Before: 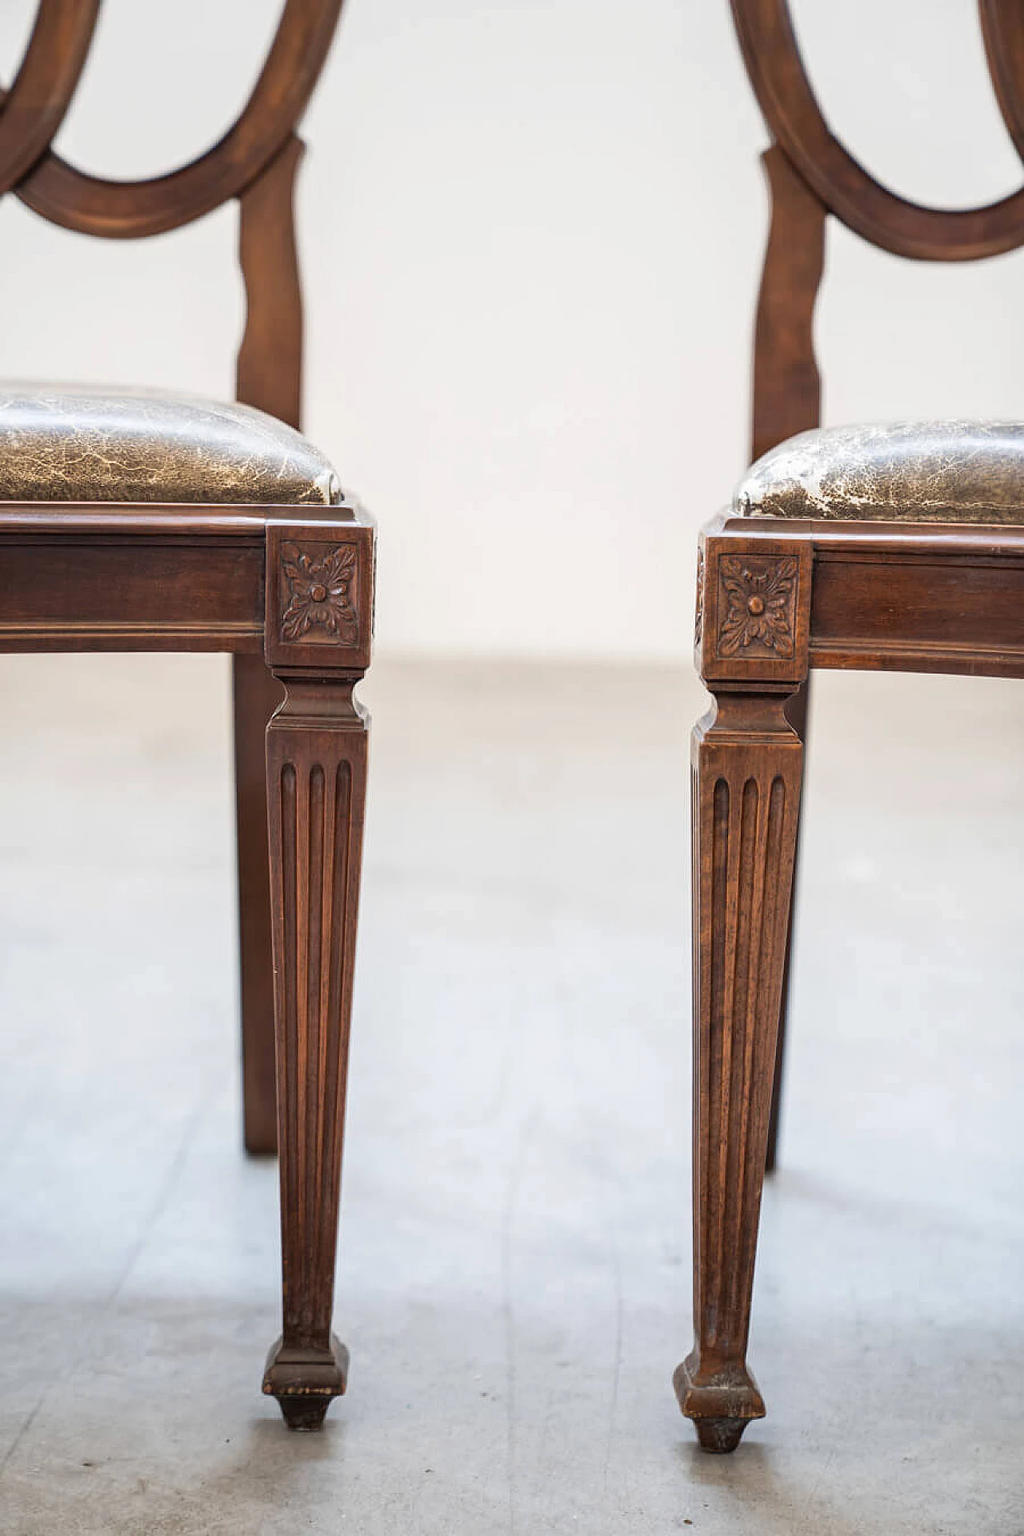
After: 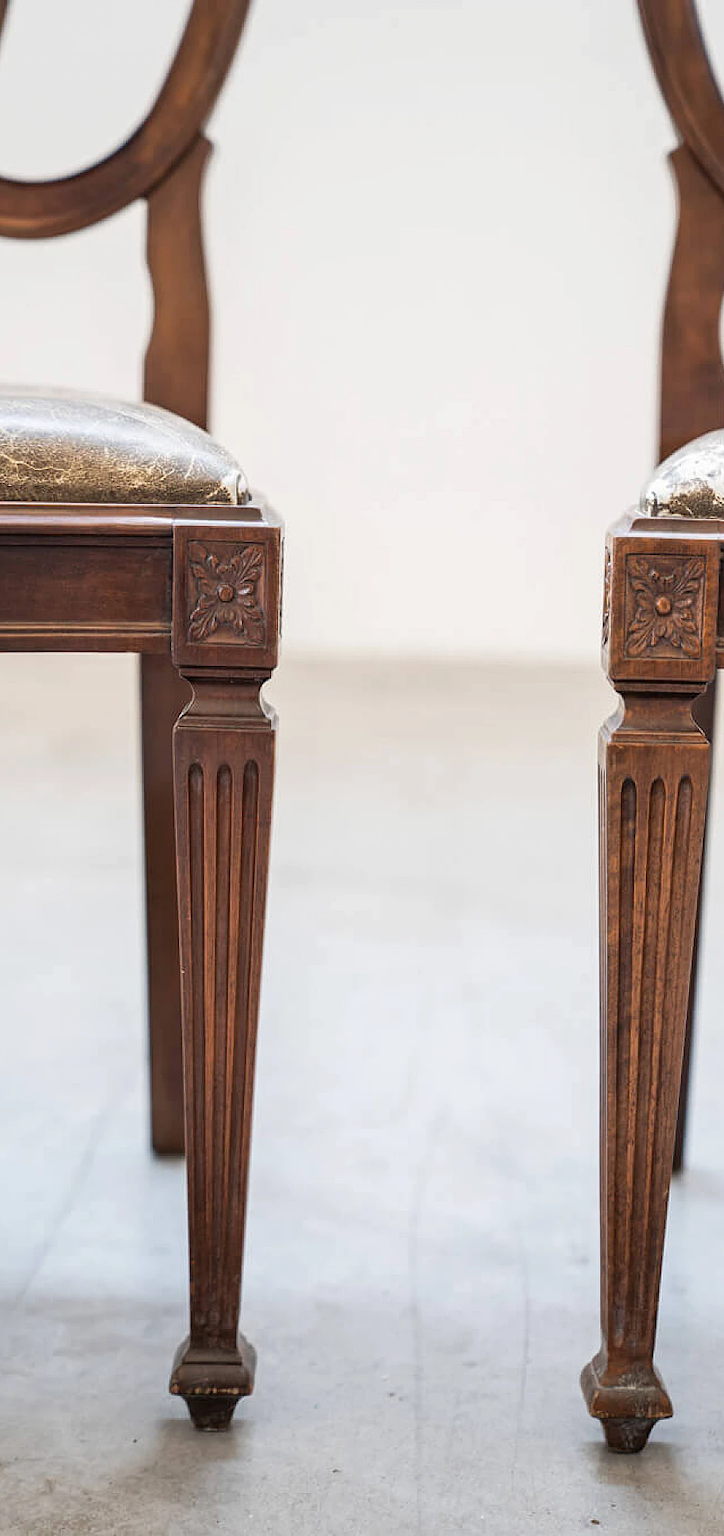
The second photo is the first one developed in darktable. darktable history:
crop and rotate: left 9.081%, right 20.207%
